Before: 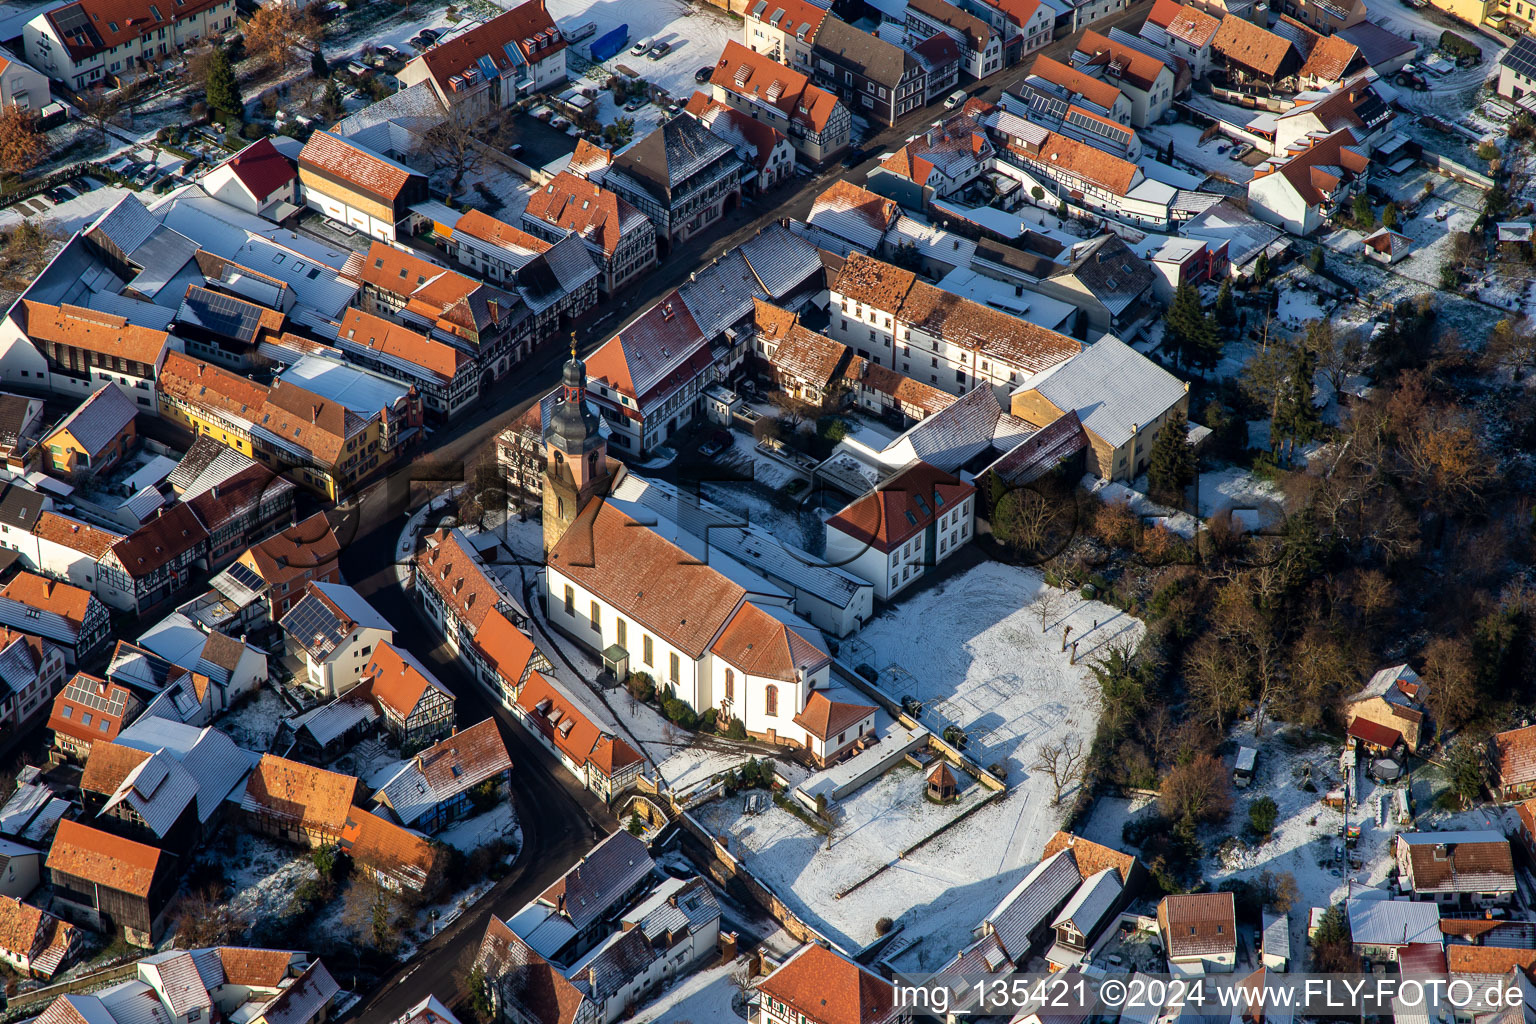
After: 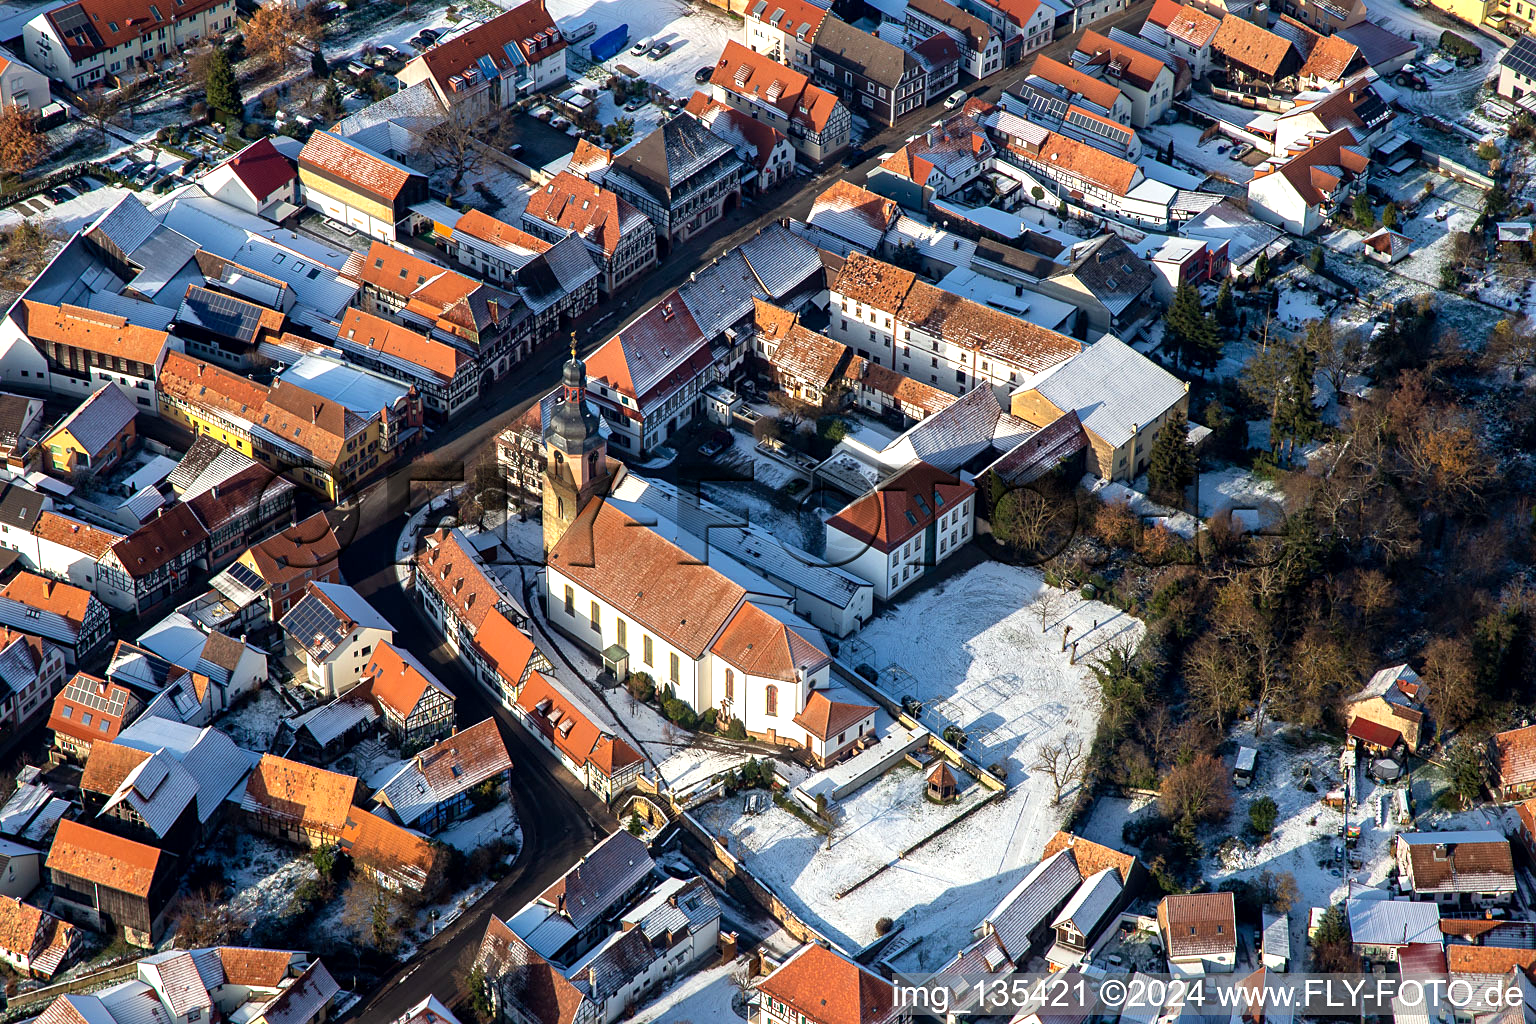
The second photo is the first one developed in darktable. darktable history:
exposure: black level correction 0.001, exposure 0.499 EV, compensate highlight preservation false
sharpen: amount 0.208
